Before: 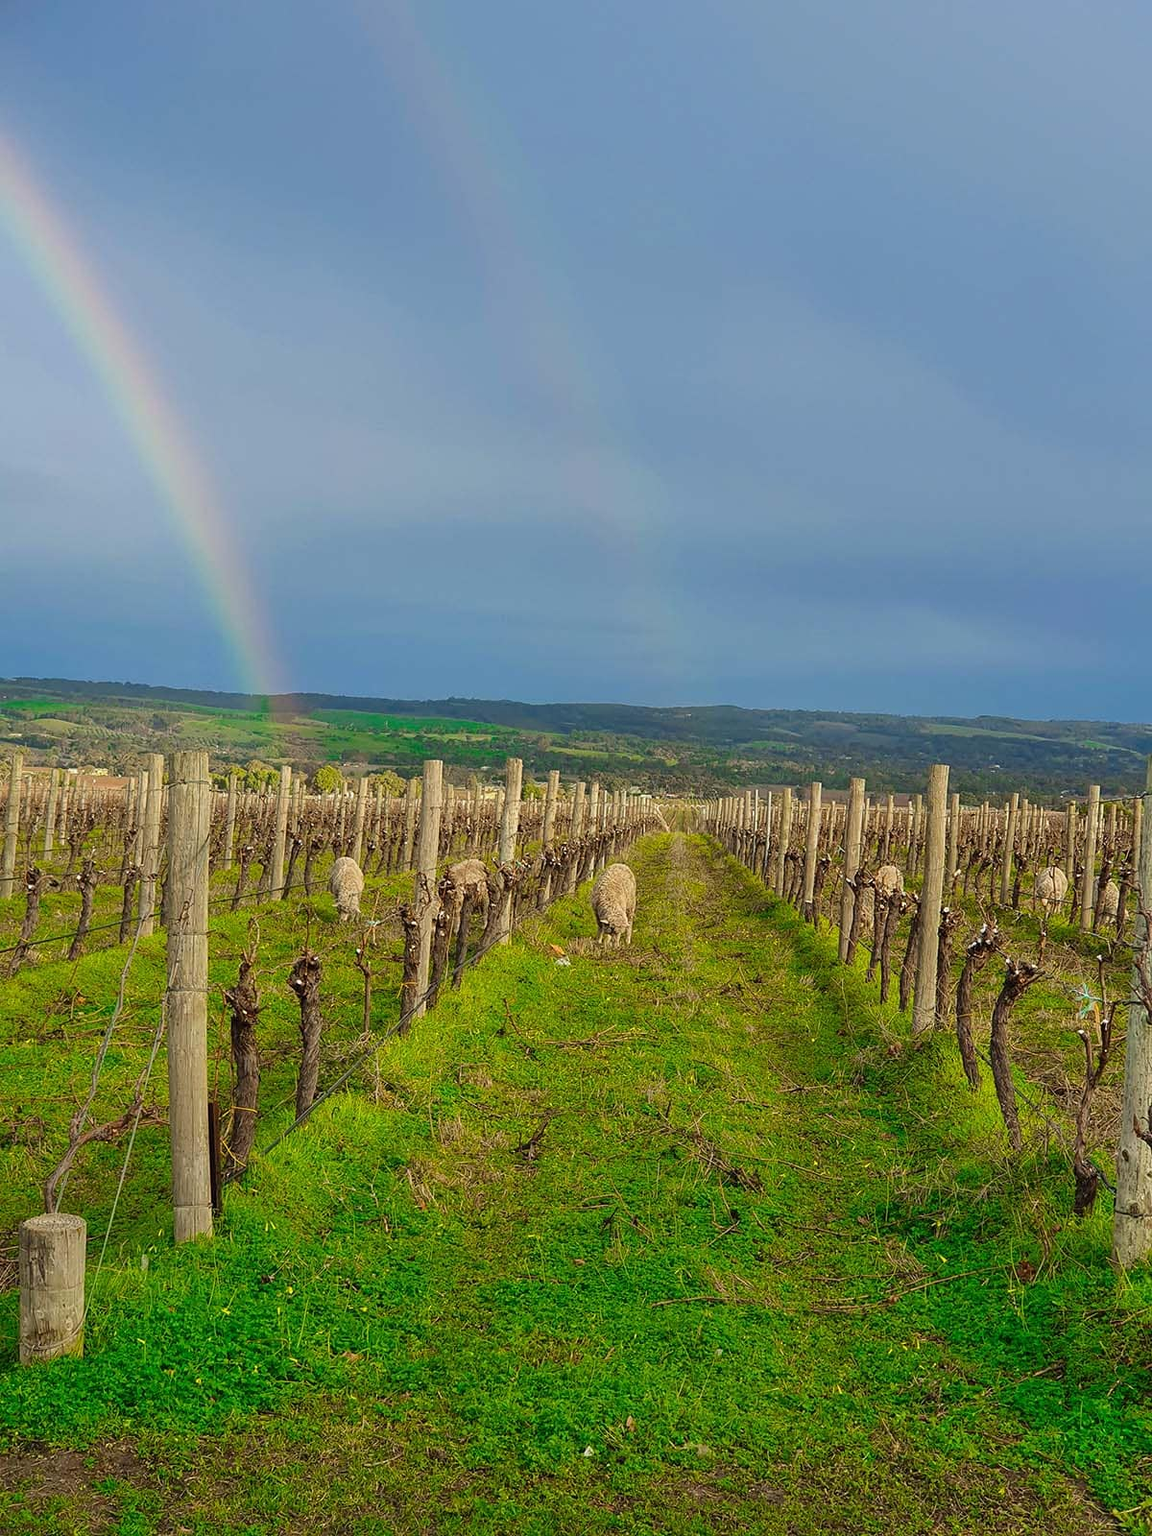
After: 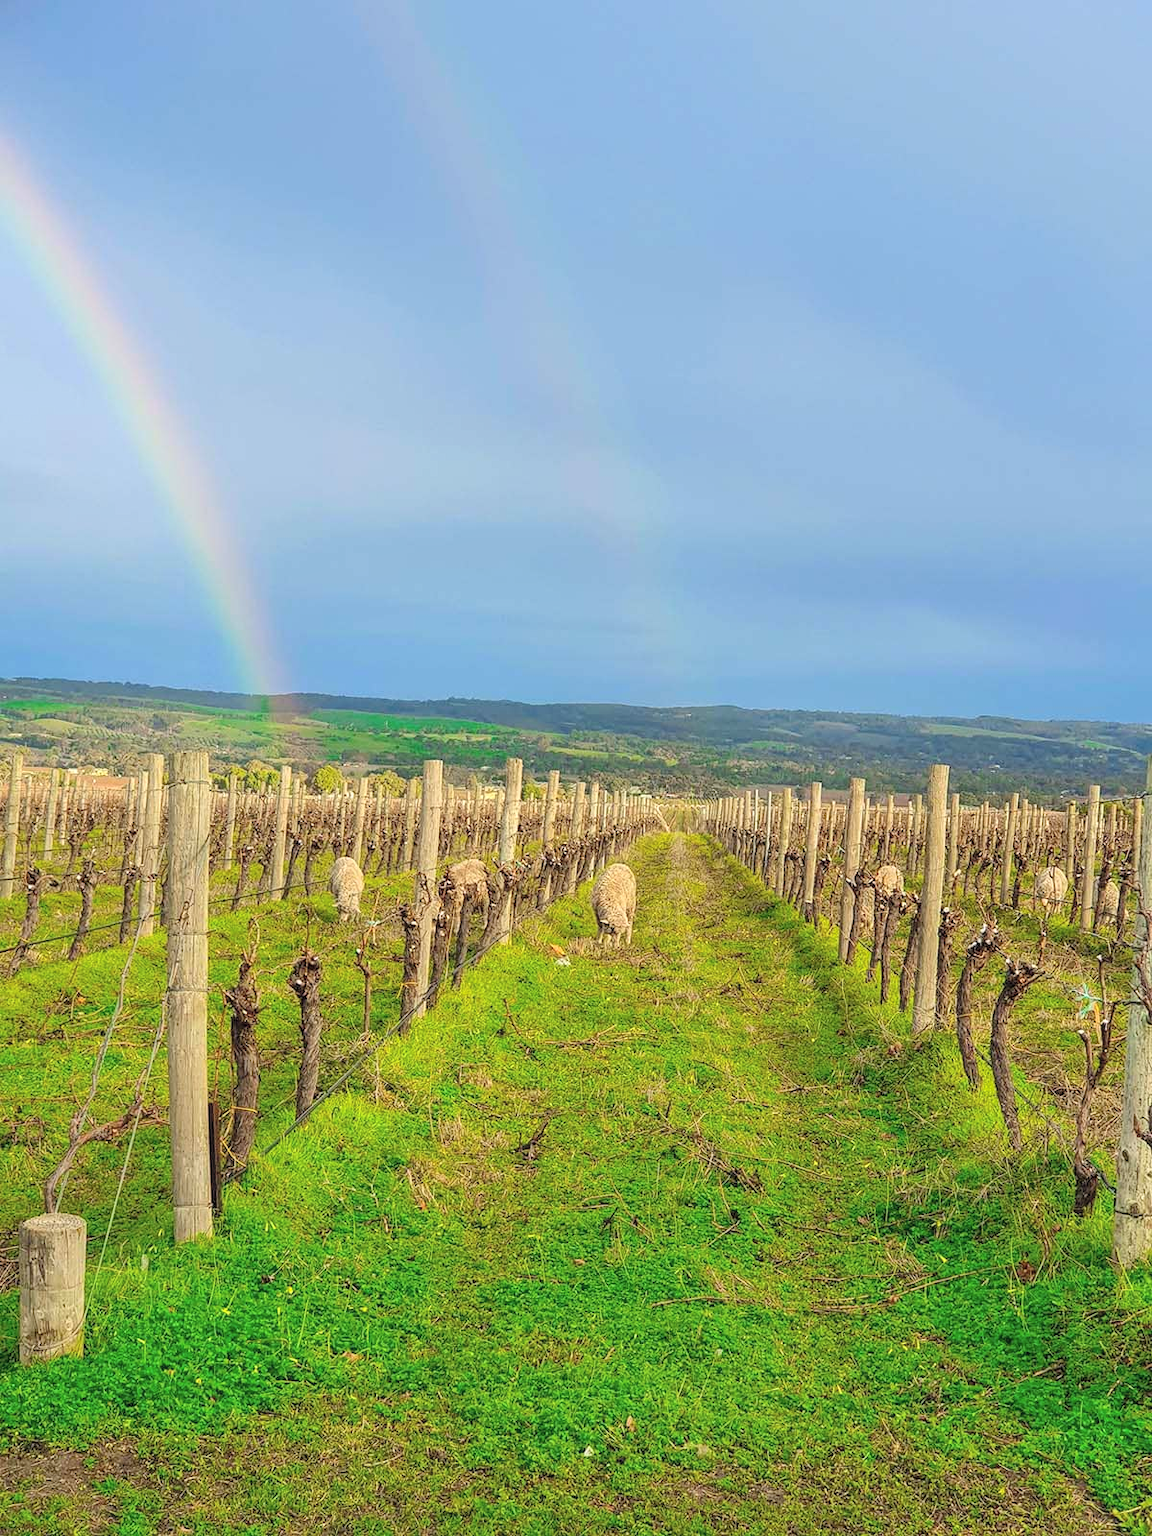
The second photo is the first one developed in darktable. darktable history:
local contrast: on, module defaults
contrast brightness saturation: contrast 0.096, brightness 0.297, saturation 0.147
